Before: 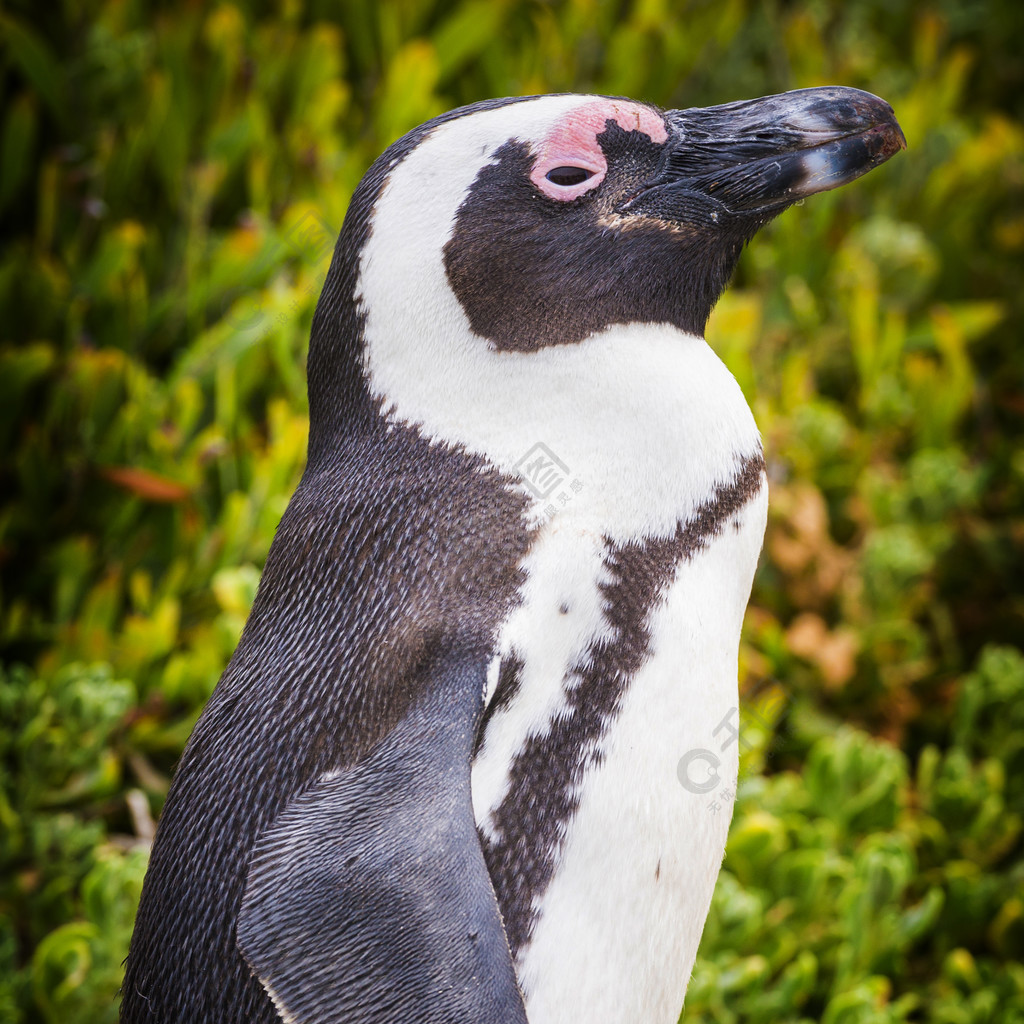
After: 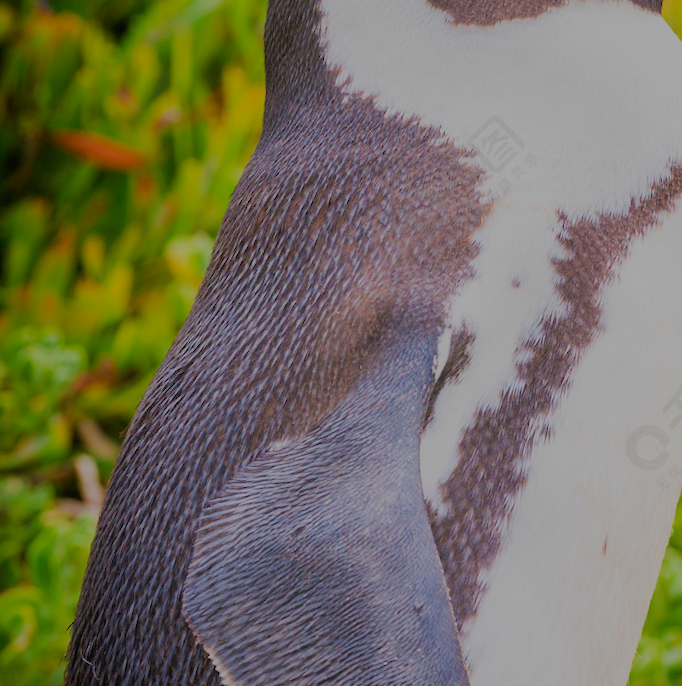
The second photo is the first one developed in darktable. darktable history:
crop and rotate: angle -1.1°, left 3.683%, top 31.675%, right 28.368%
filmic rgb: black relative exposure -15.91 EV, white relative exposure 7.95 EV, threshold 3 EV, hardness 4.19, latitude 49.67%, contrast 0.502, color science v5 (2021), contrast in shadows safe, contrast in highlights safe, enable highlight reconstruction true
